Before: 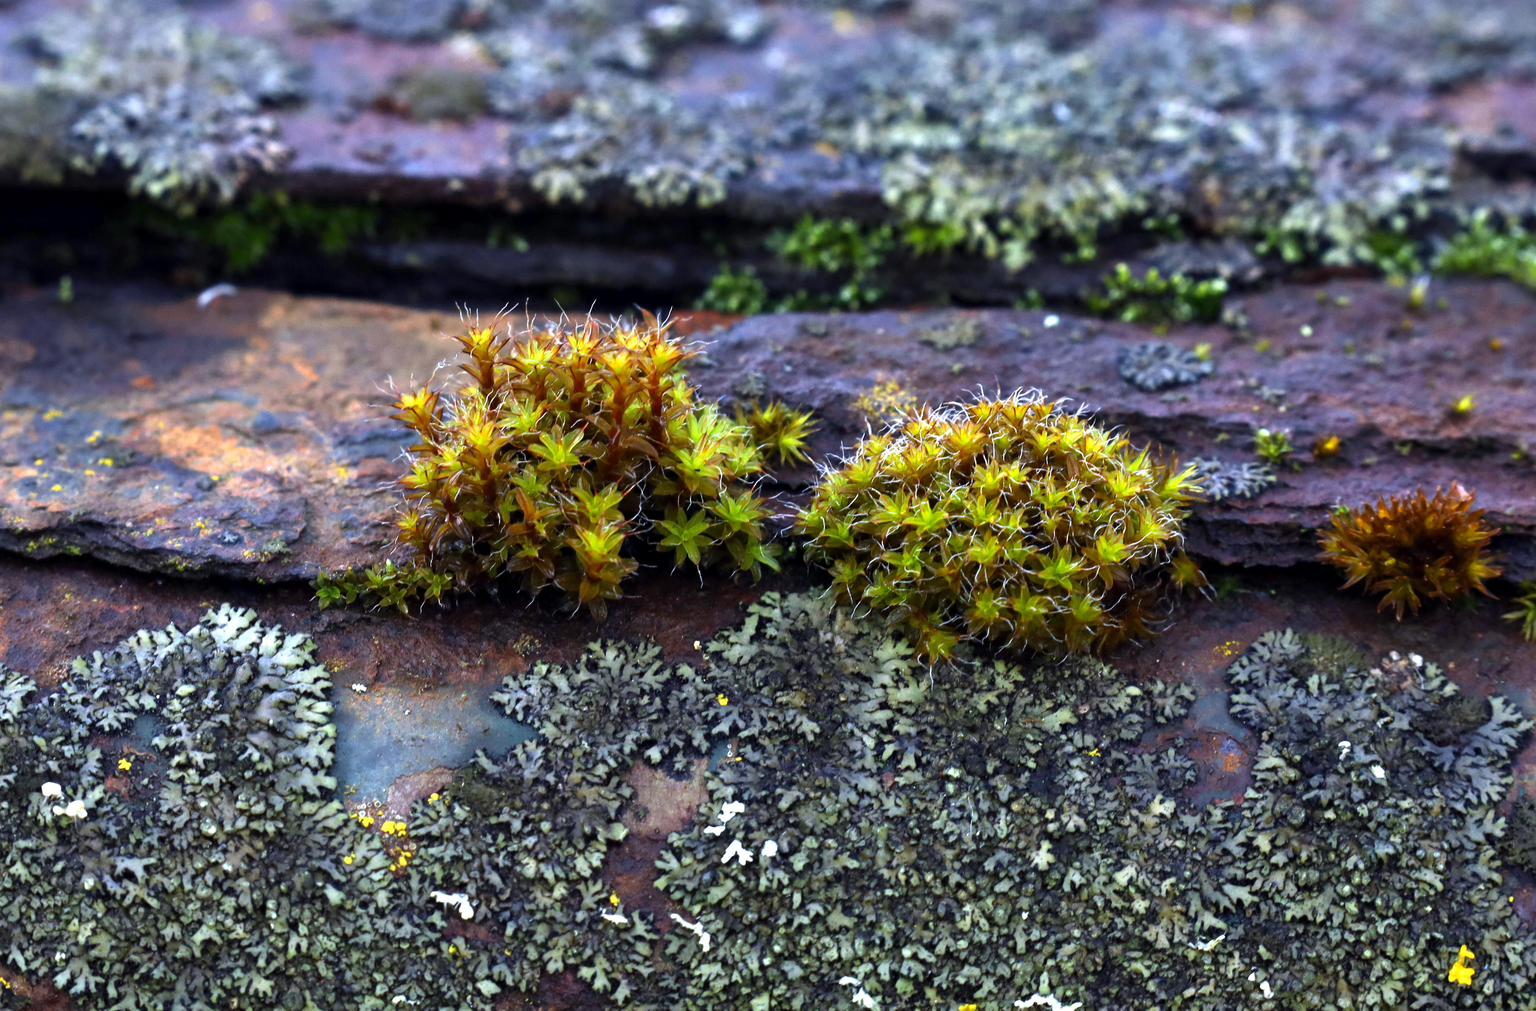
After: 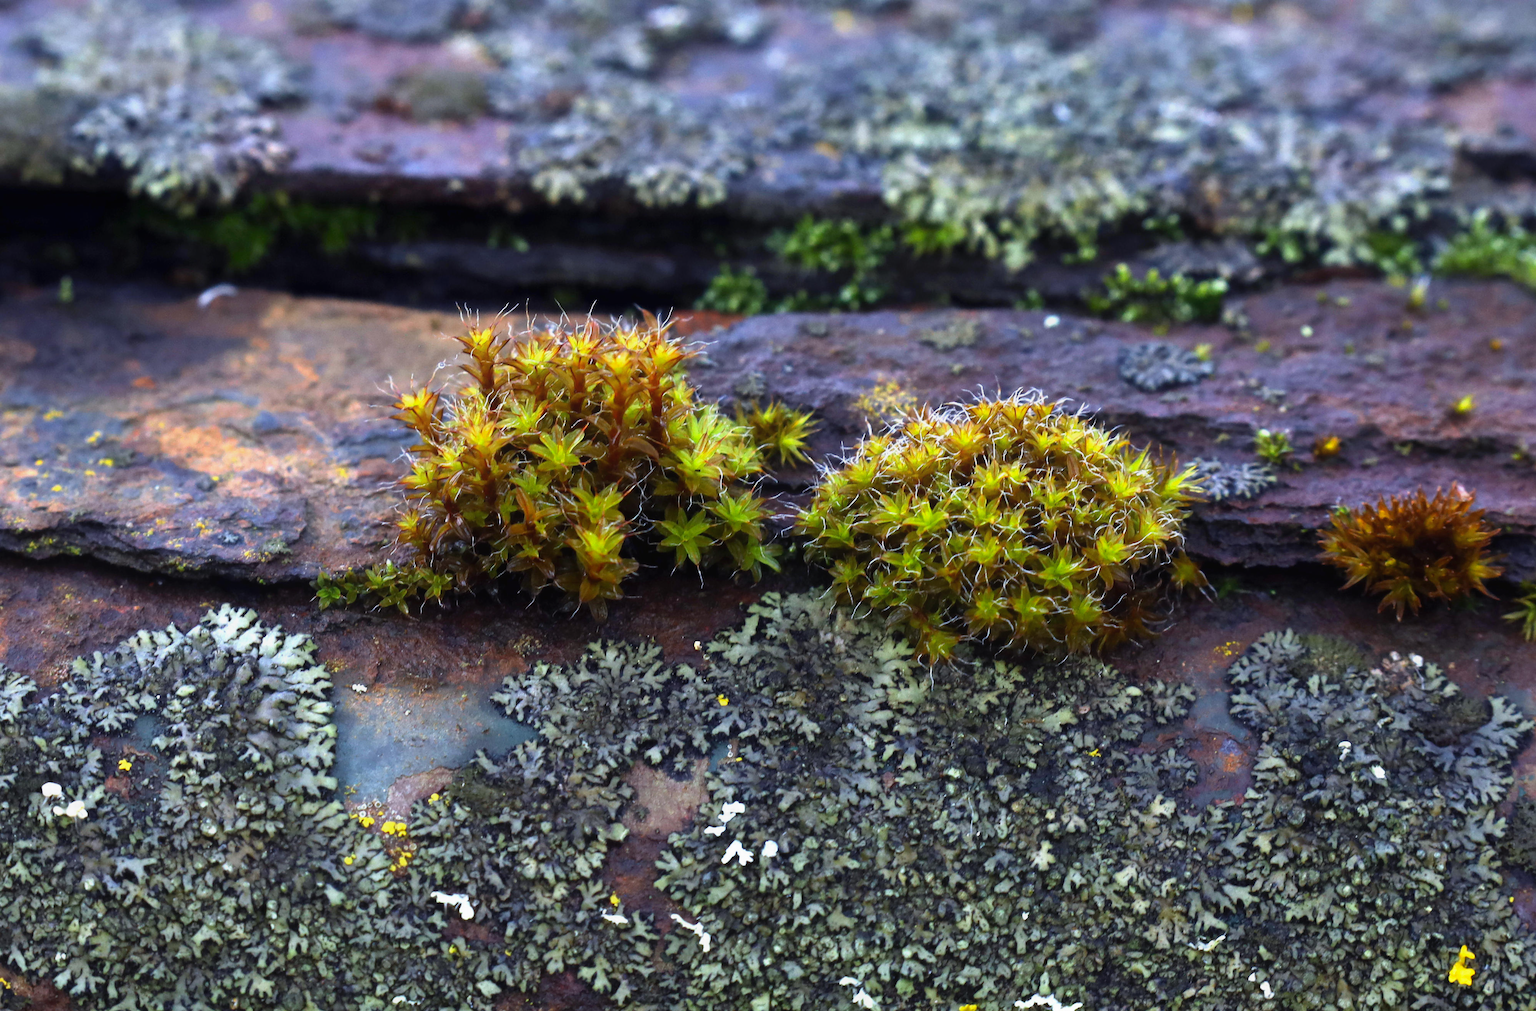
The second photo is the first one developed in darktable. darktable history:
contrast equalizer: y [[0.627 ×6], [0.563 ×6], [0 ×6], [0 ×6], [0 ×6]], mix -0.205
